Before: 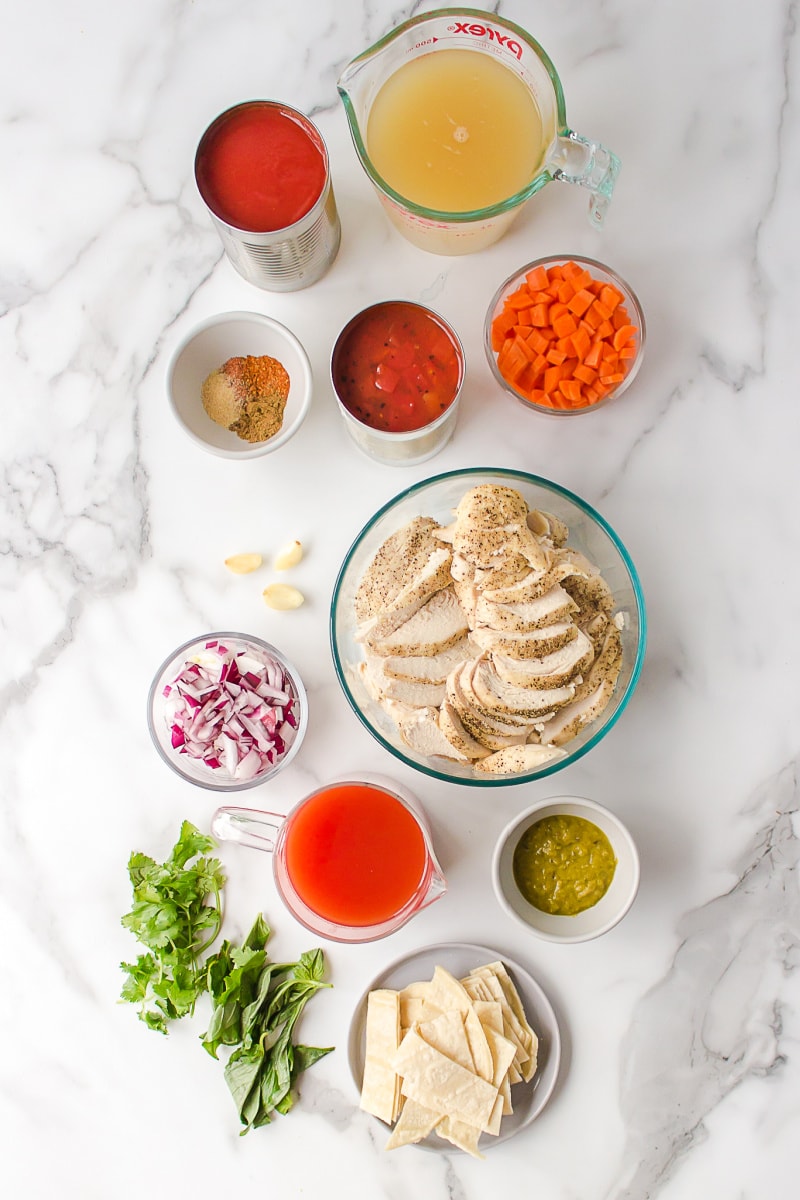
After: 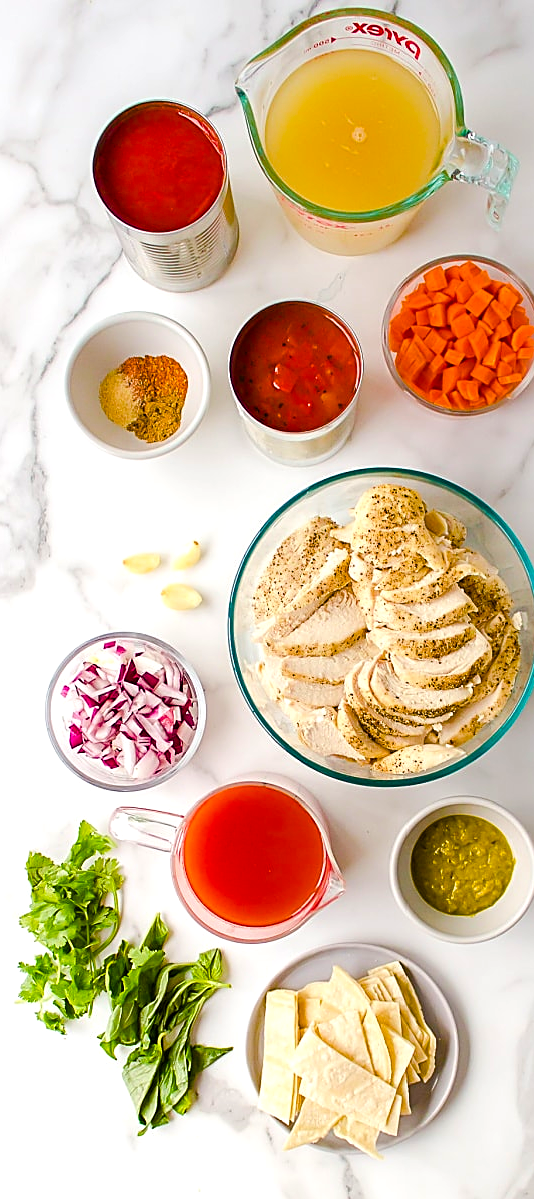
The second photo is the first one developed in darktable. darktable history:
color balance rgb: global offset › hue 170.9°, perceptual saturation grading › global saturation 39.922%, perceptual saturation grading › highlights -24.914%, perceptual saturation grading › mid-tones 35.199%, perceptual saturation grading › shadows 34.93%, global vibrance 25.087%, contrast 9.465%
crop and rotate: left 12.773%, right 20.409%
sharpen: on, module defaults
